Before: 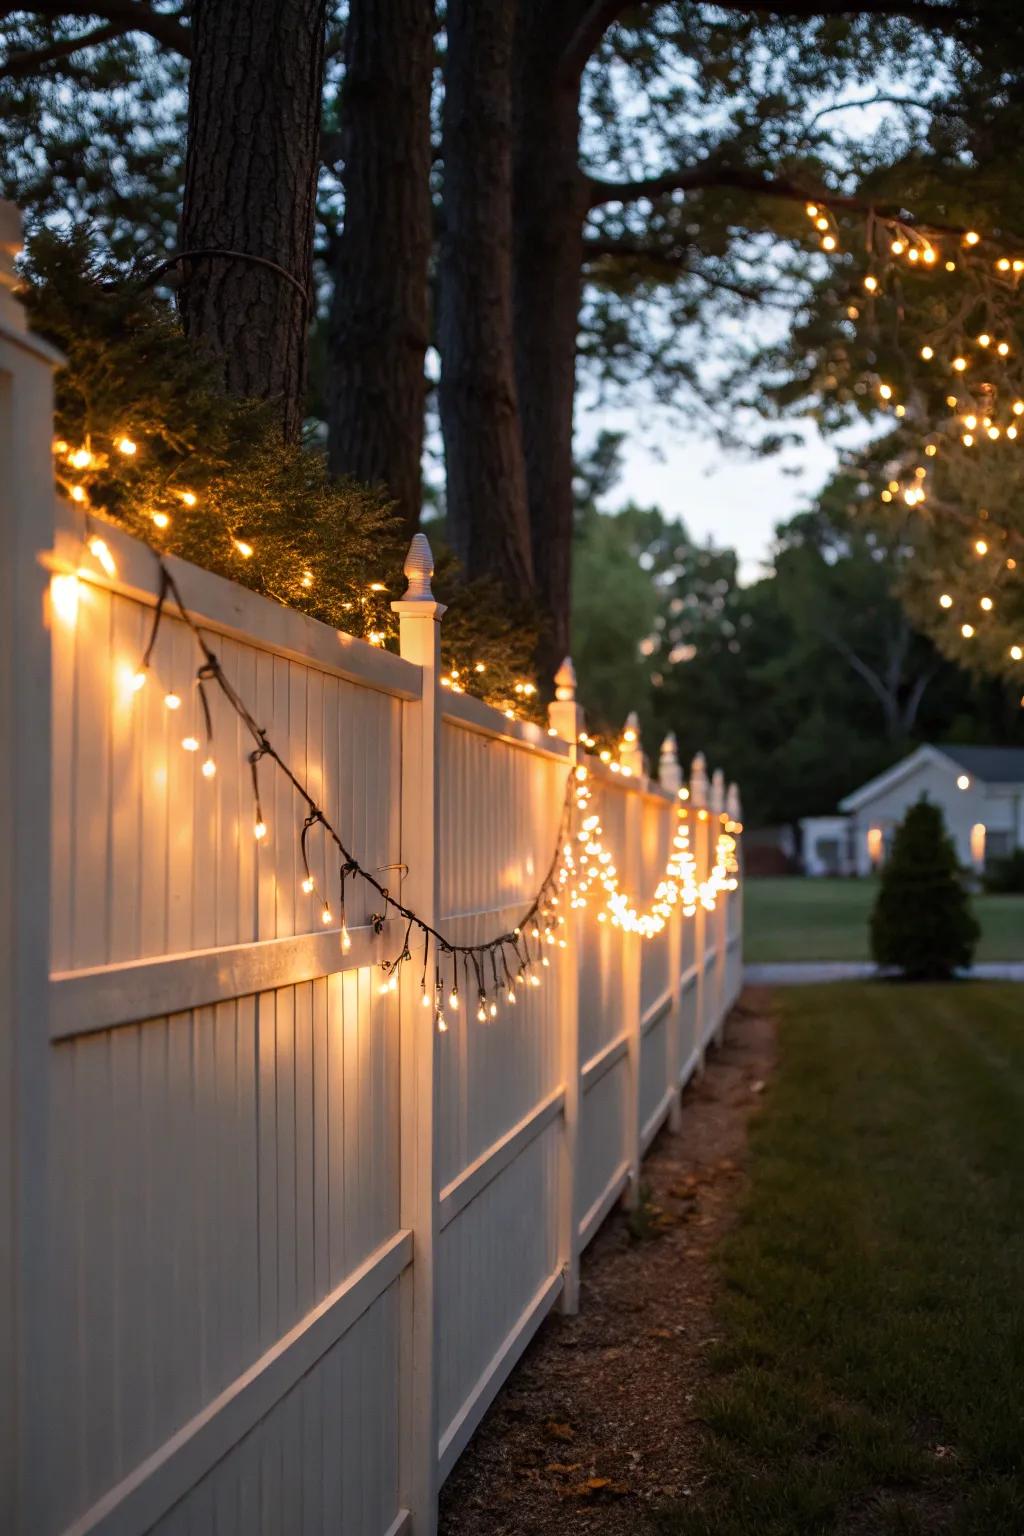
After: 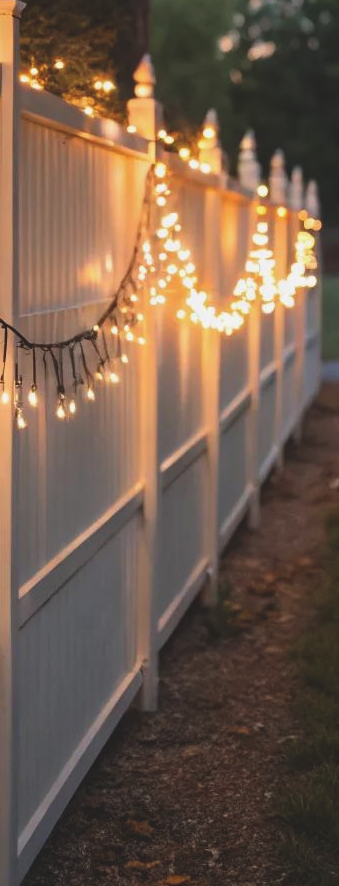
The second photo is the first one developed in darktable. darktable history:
exposure: black level correction -0.015, exposure -0.126 EV, compensate exposure bias true, compensate highlight preservation false
crop: left 41.136%, top 39.312%, right 25.743%, bottom 2.951%
